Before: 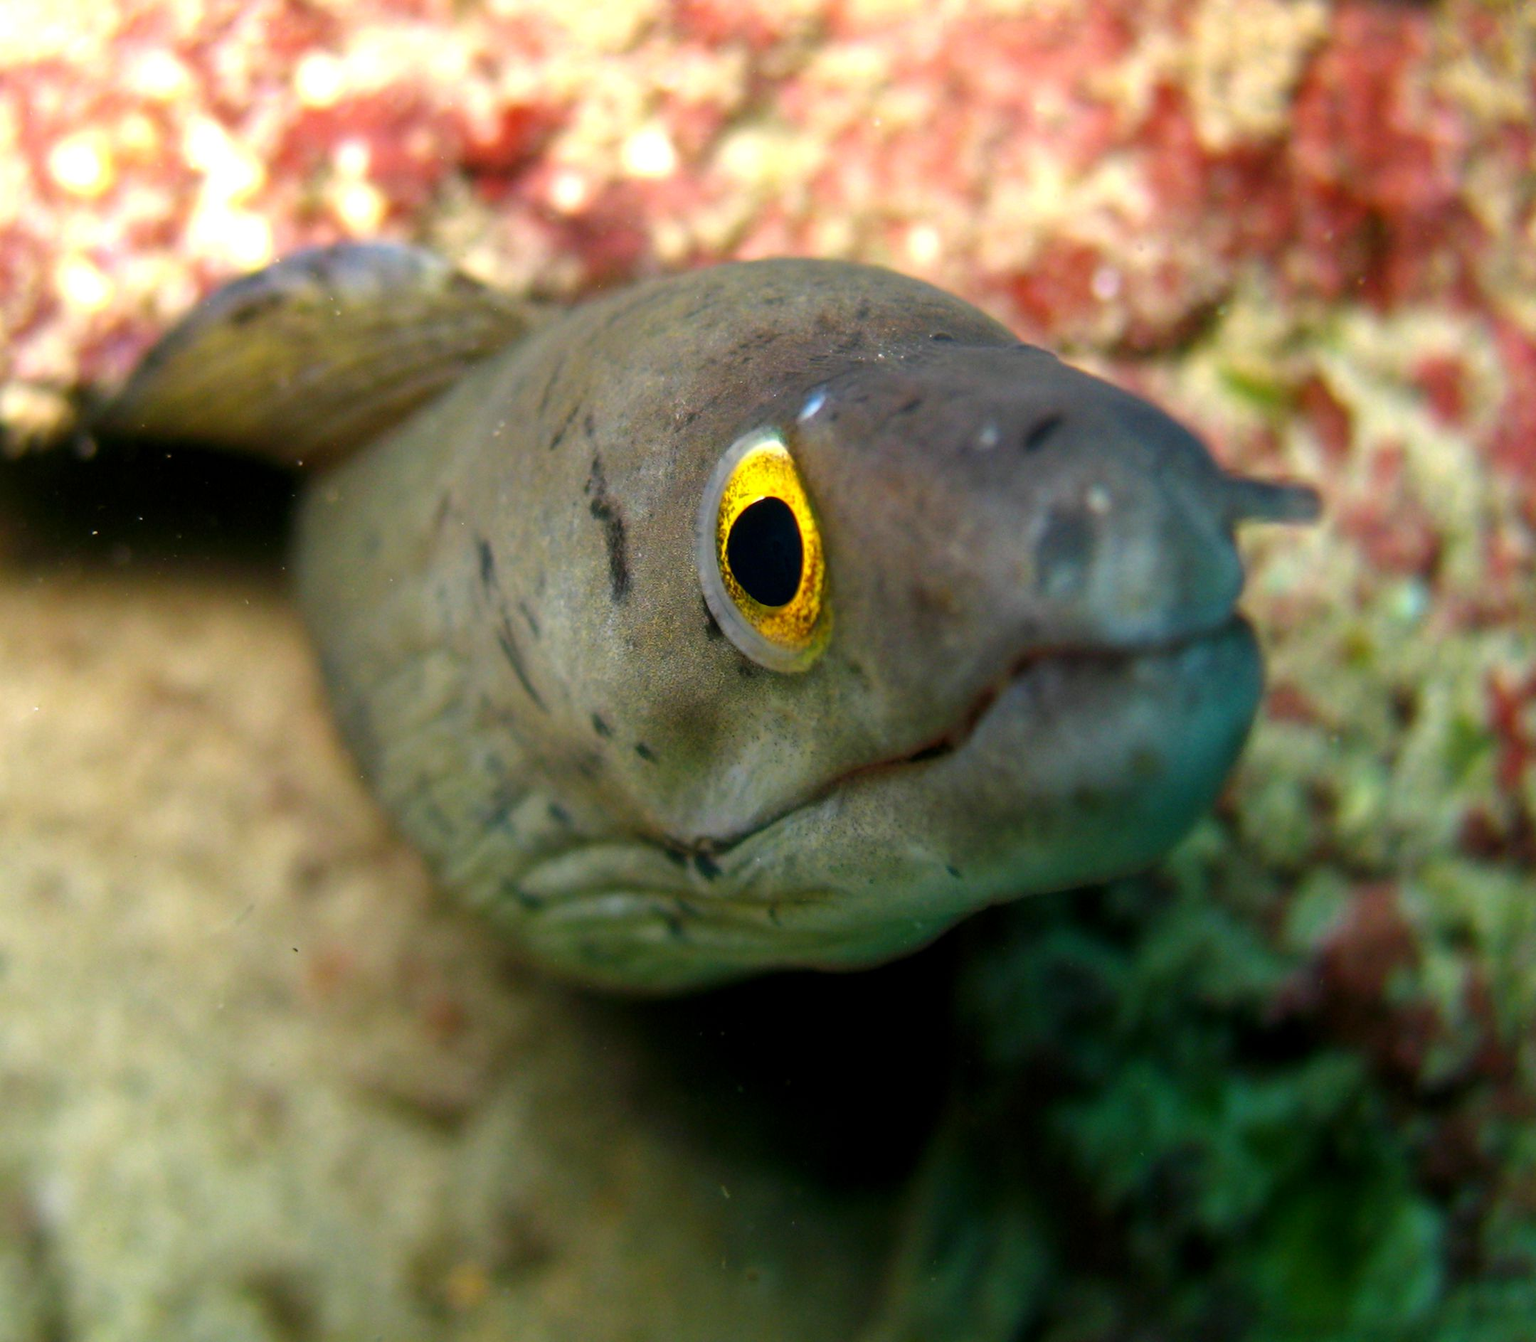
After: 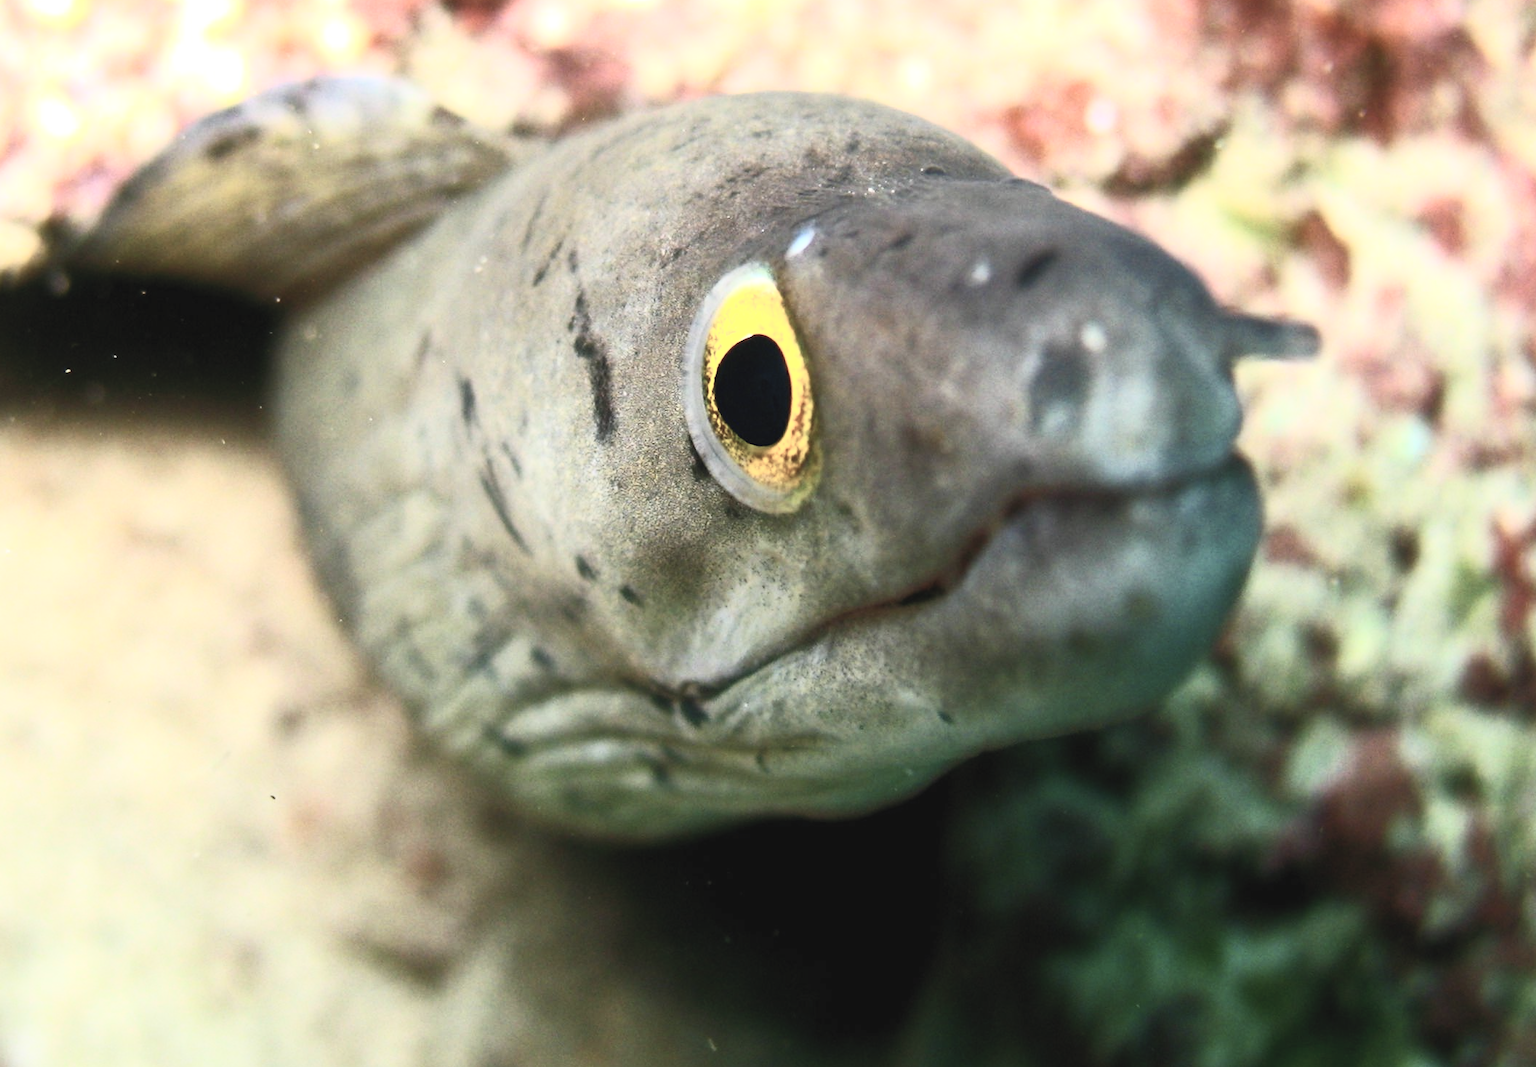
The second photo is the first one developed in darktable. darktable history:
tone equalizer: on, module defaults
exposure: black level correction -0.001, exposure 0.079 EV, compensate exposure bias true, compensate highlight preservation false
crop and rotate: left 1.873%, top 12.742%, right 0.212%, bottom 9.367%
contrast brightness saturation: contrast 0.556, brightness 0.568, saturation -0.339
